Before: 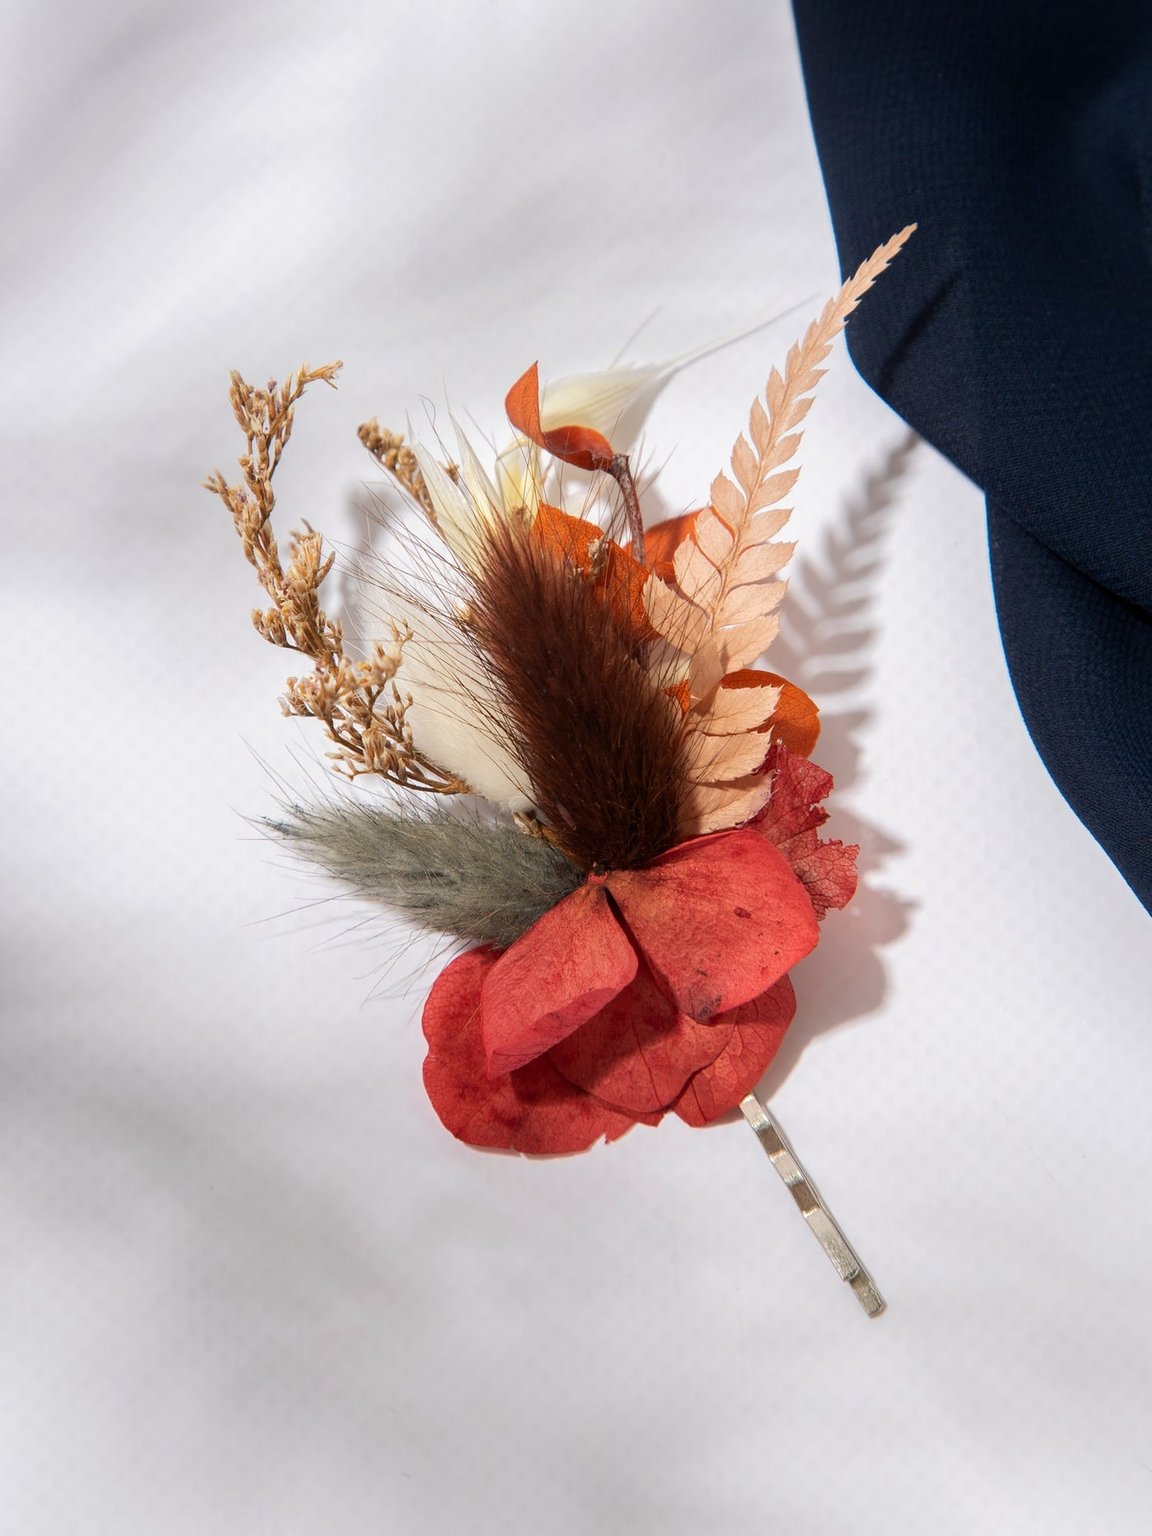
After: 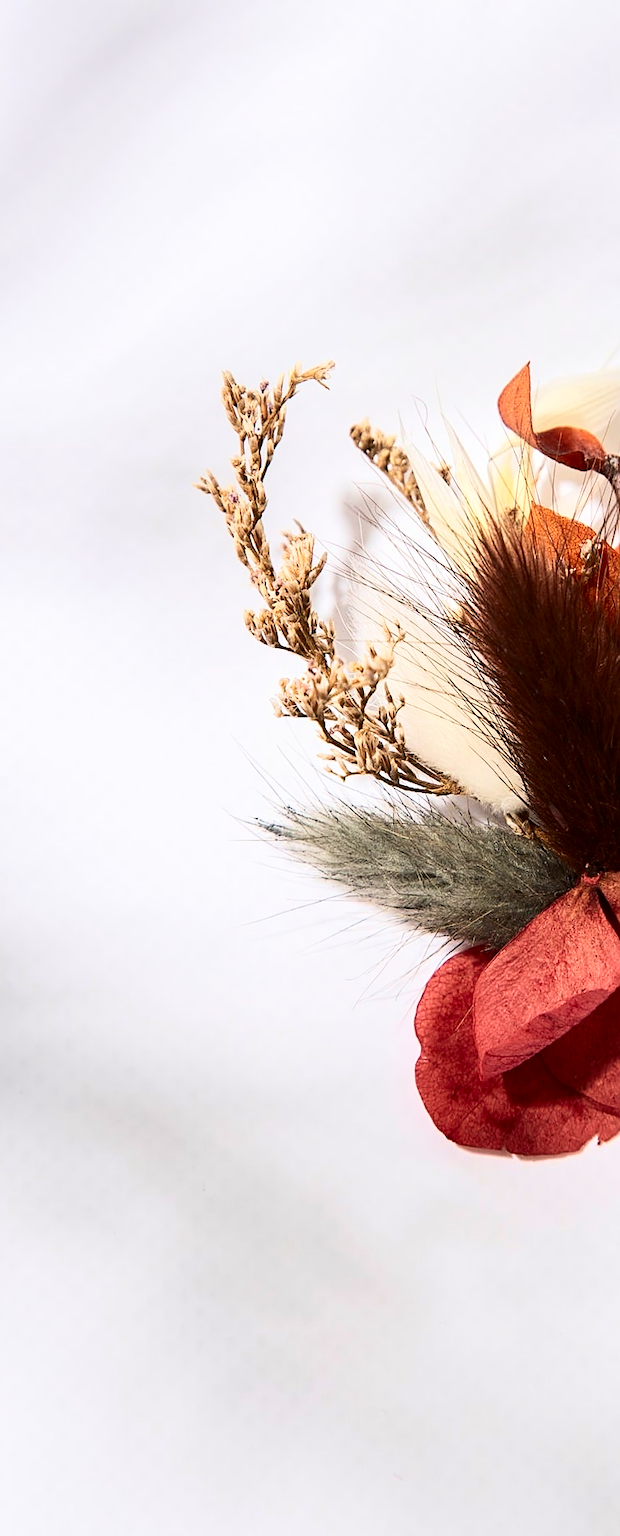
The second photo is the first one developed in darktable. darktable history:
velvia: on, module defaults
crop: left 0.742%, right 45.399%, bottom 0.081%
sharpen: on, module defaults
contrast brightness saturation: contrast 0.385, brightness 0.096
tone equalizer: mask exposure compensation -0.494 EV
